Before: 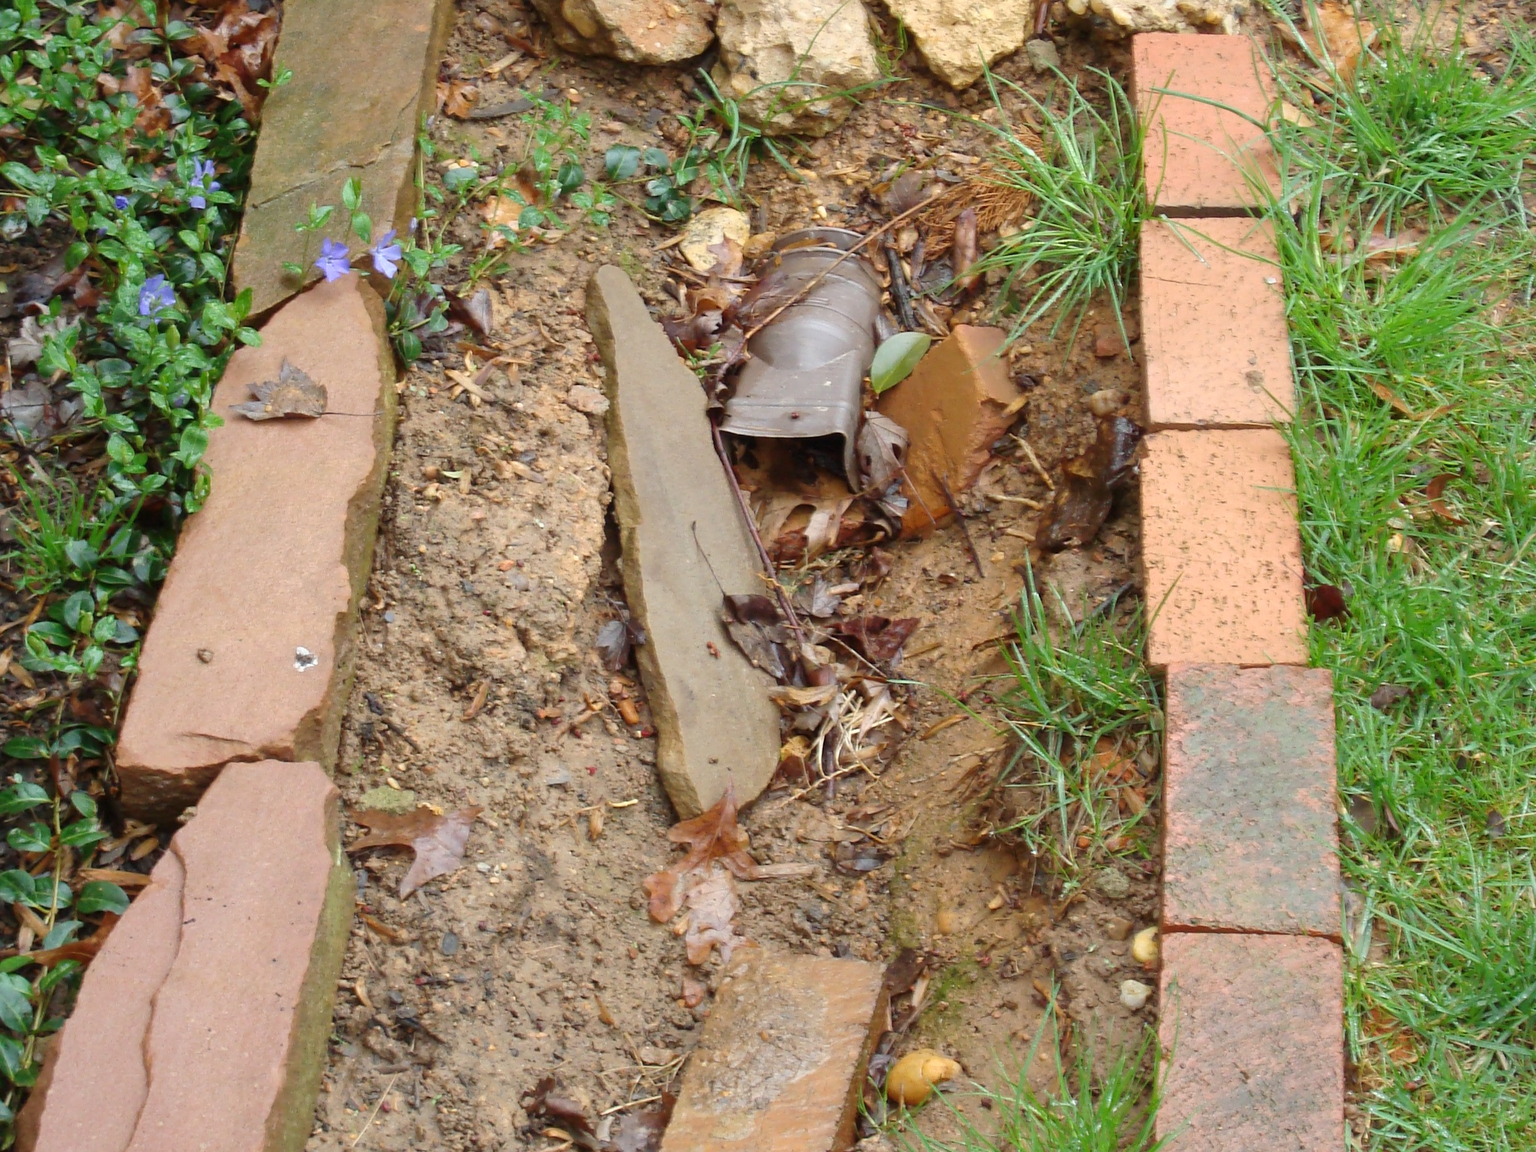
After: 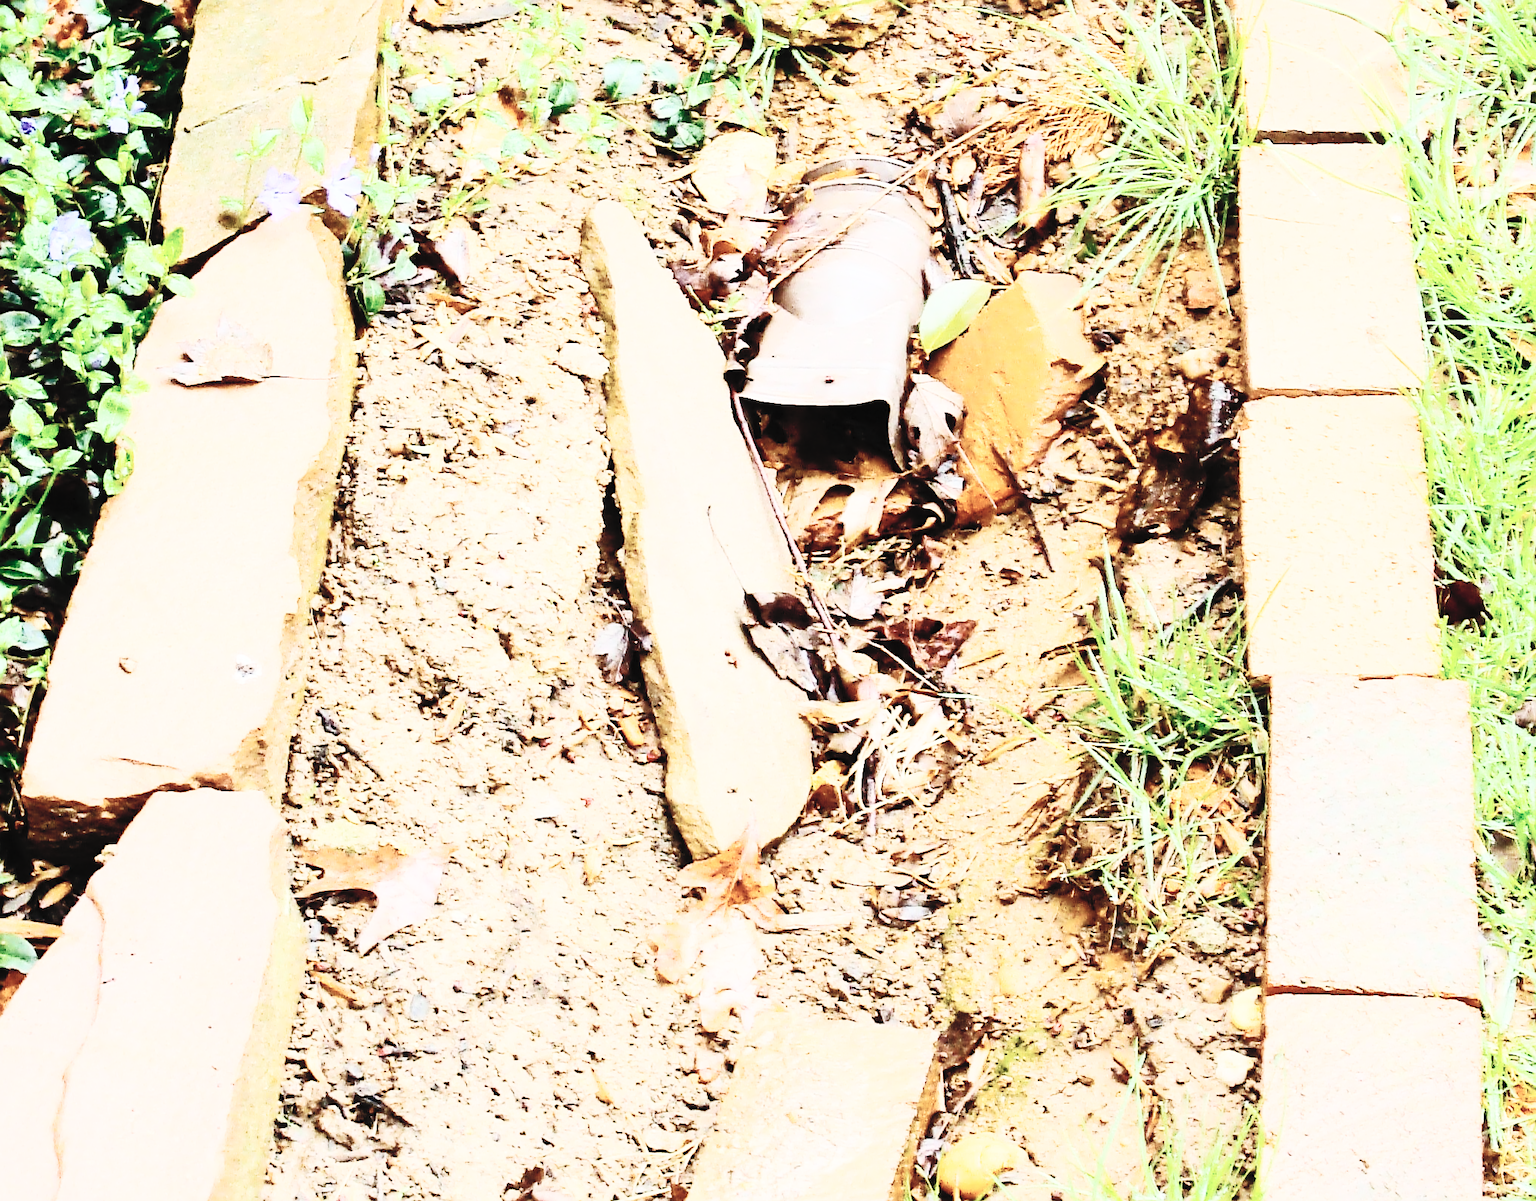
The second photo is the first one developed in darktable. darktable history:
sharpen: on, module defaults
crop: left 6.378%, top 8.418%, right 9.547%, bottom 3.859%
contrast brightness saturation: contrast 0.564, brightness 0.567, saturation -0.349
base curve: curves: ch0 [(0, 0) (0.036, 0.01) (0.123, 0.254) (0.258, 0.504) (0.507, 0.748) (1, 1)], preserve colors none
